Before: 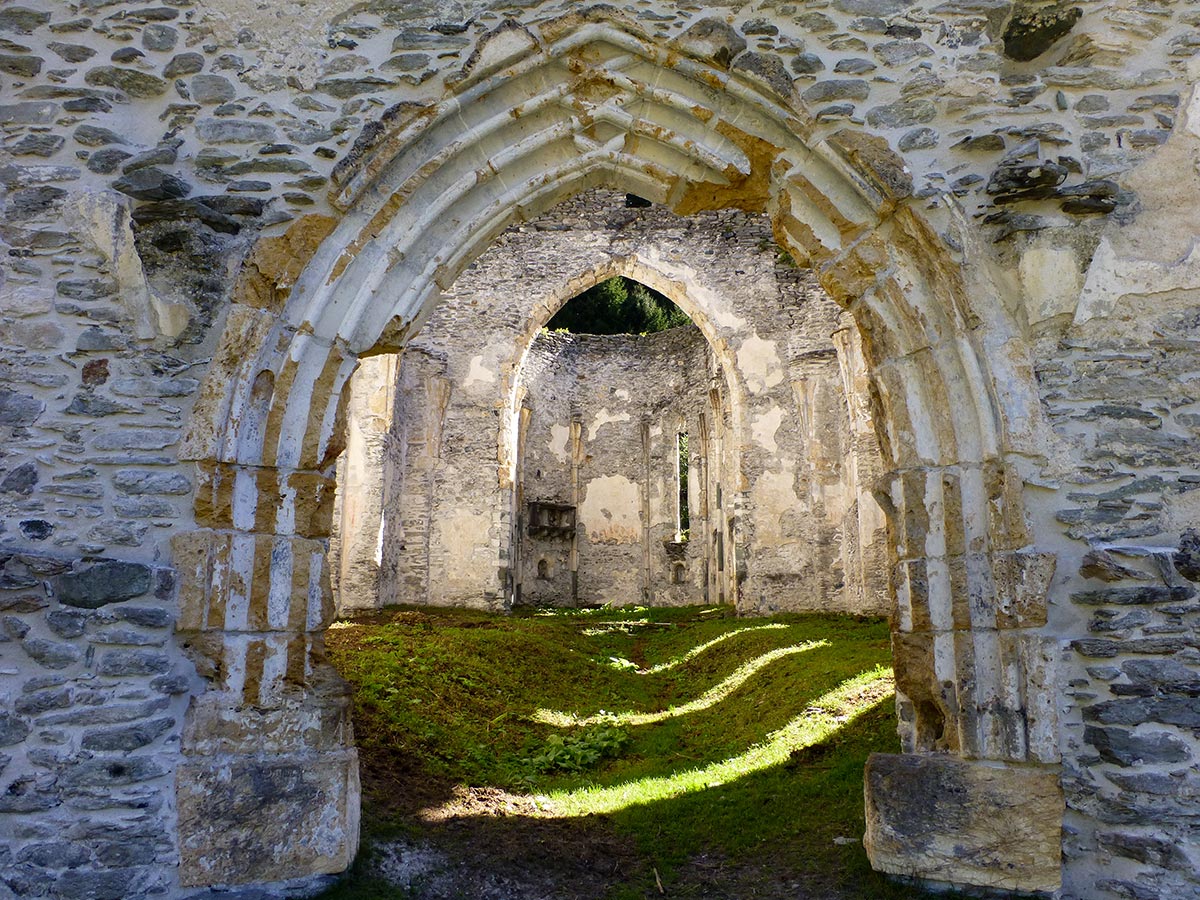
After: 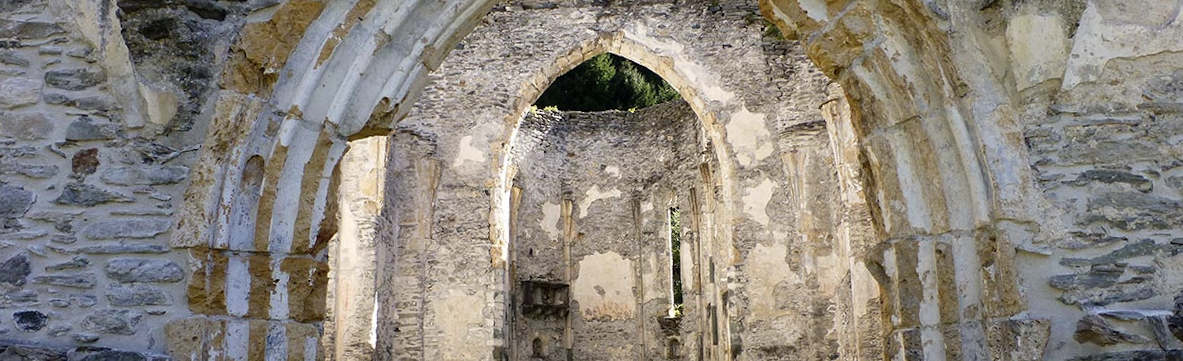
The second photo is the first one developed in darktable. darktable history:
crop and rotate: top 23.84%, bottom 34.294%
contrast brightness saturation: saturation -0.17
rotate and perspective: rotation -1.42°, crop left 0.016, crop right 0.984, crop top 0.035, crop bottom 0.965
